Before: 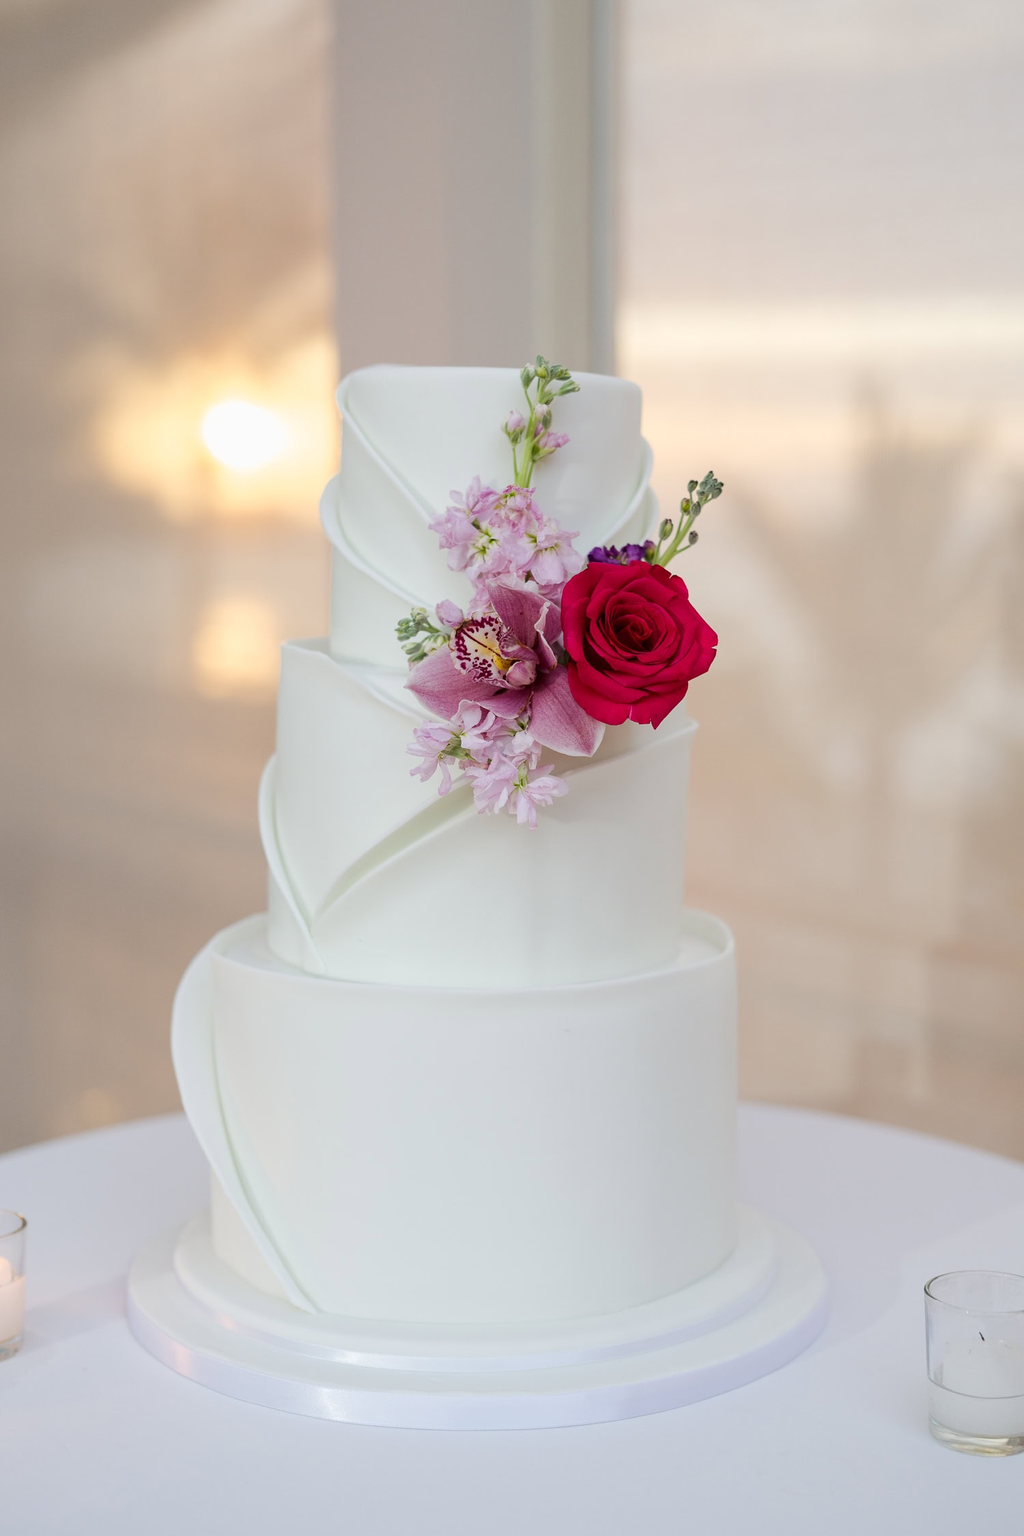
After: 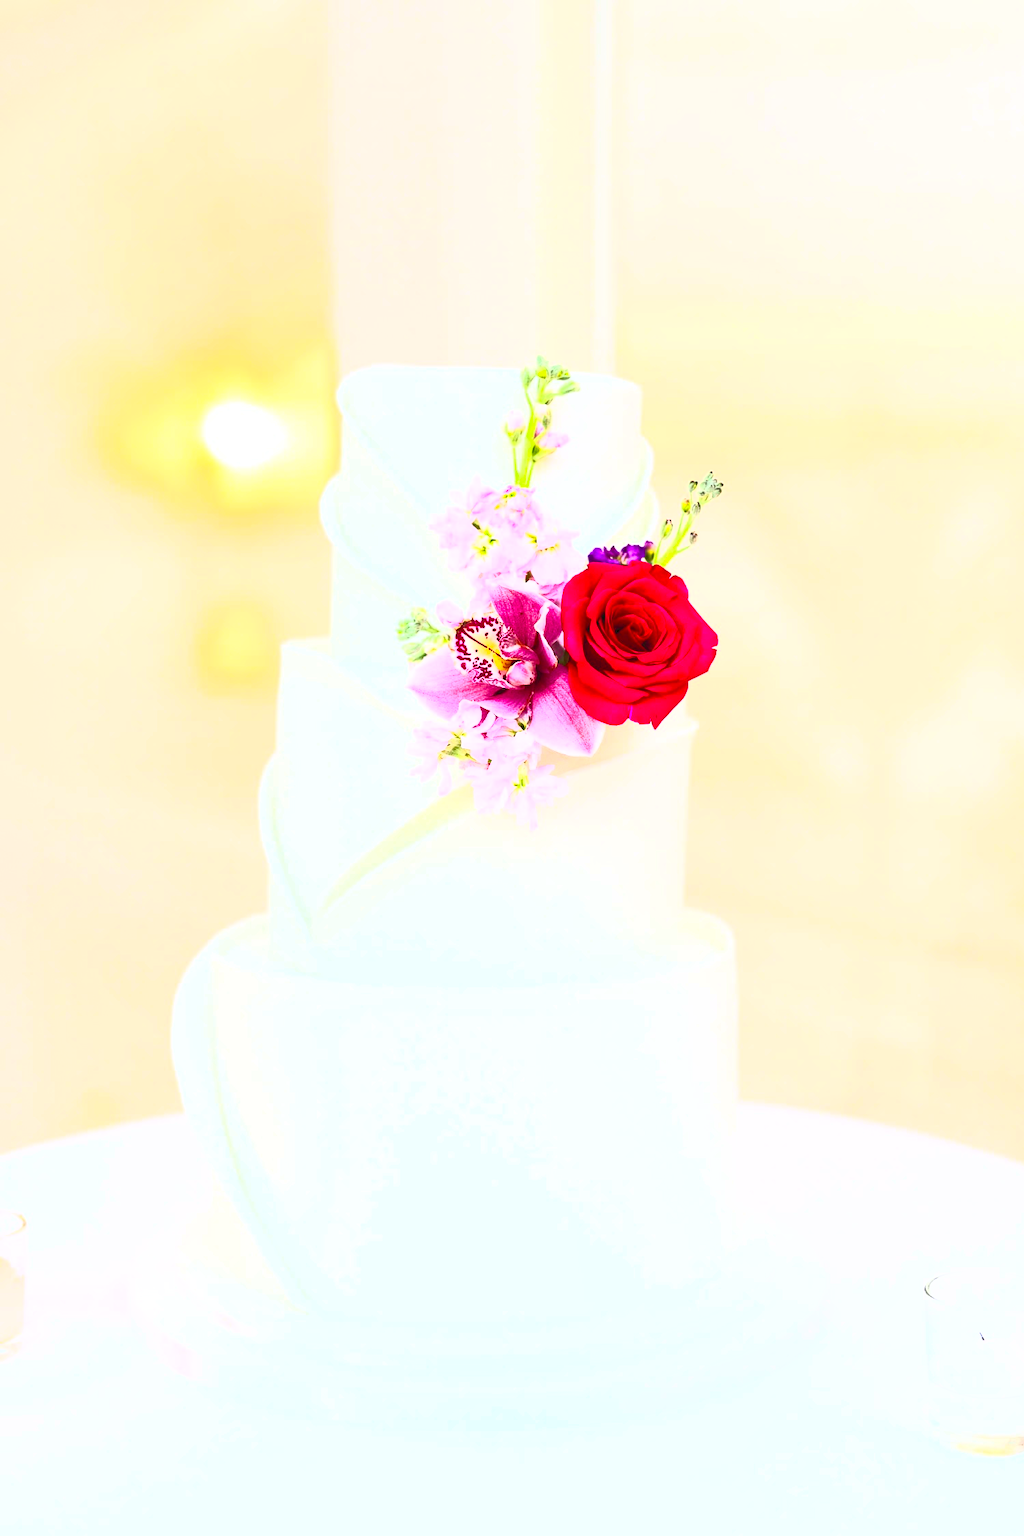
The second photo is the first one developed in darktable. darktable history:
contrast brightness saturation: contrast 0.996, brightness 0.984, saturation 0.997
exposure: black level correction 0.001, exposure 0.499 EV, compensate highlight preservation false
